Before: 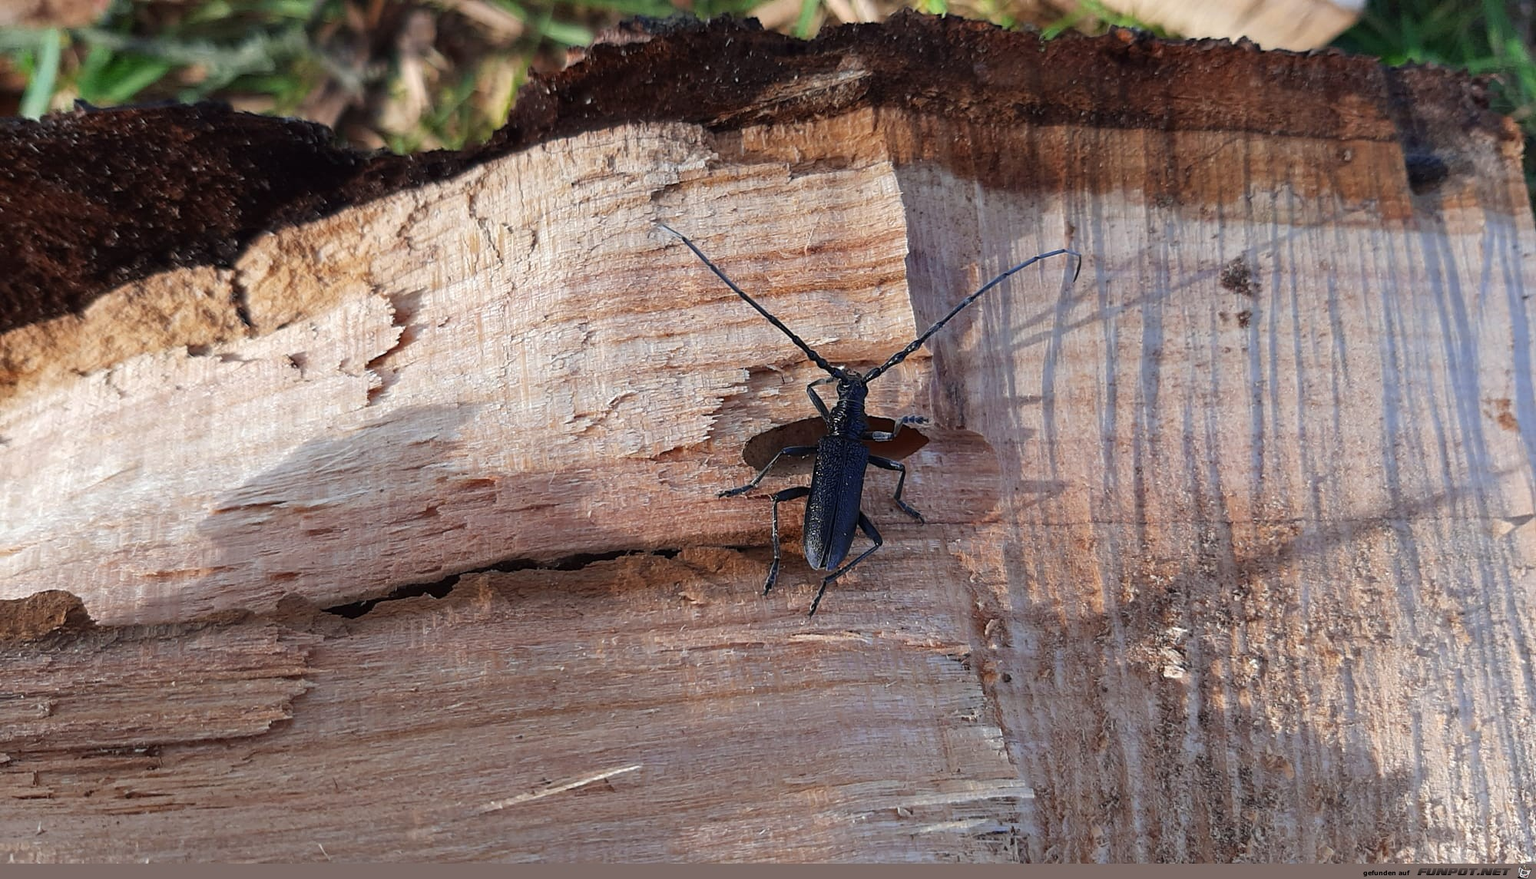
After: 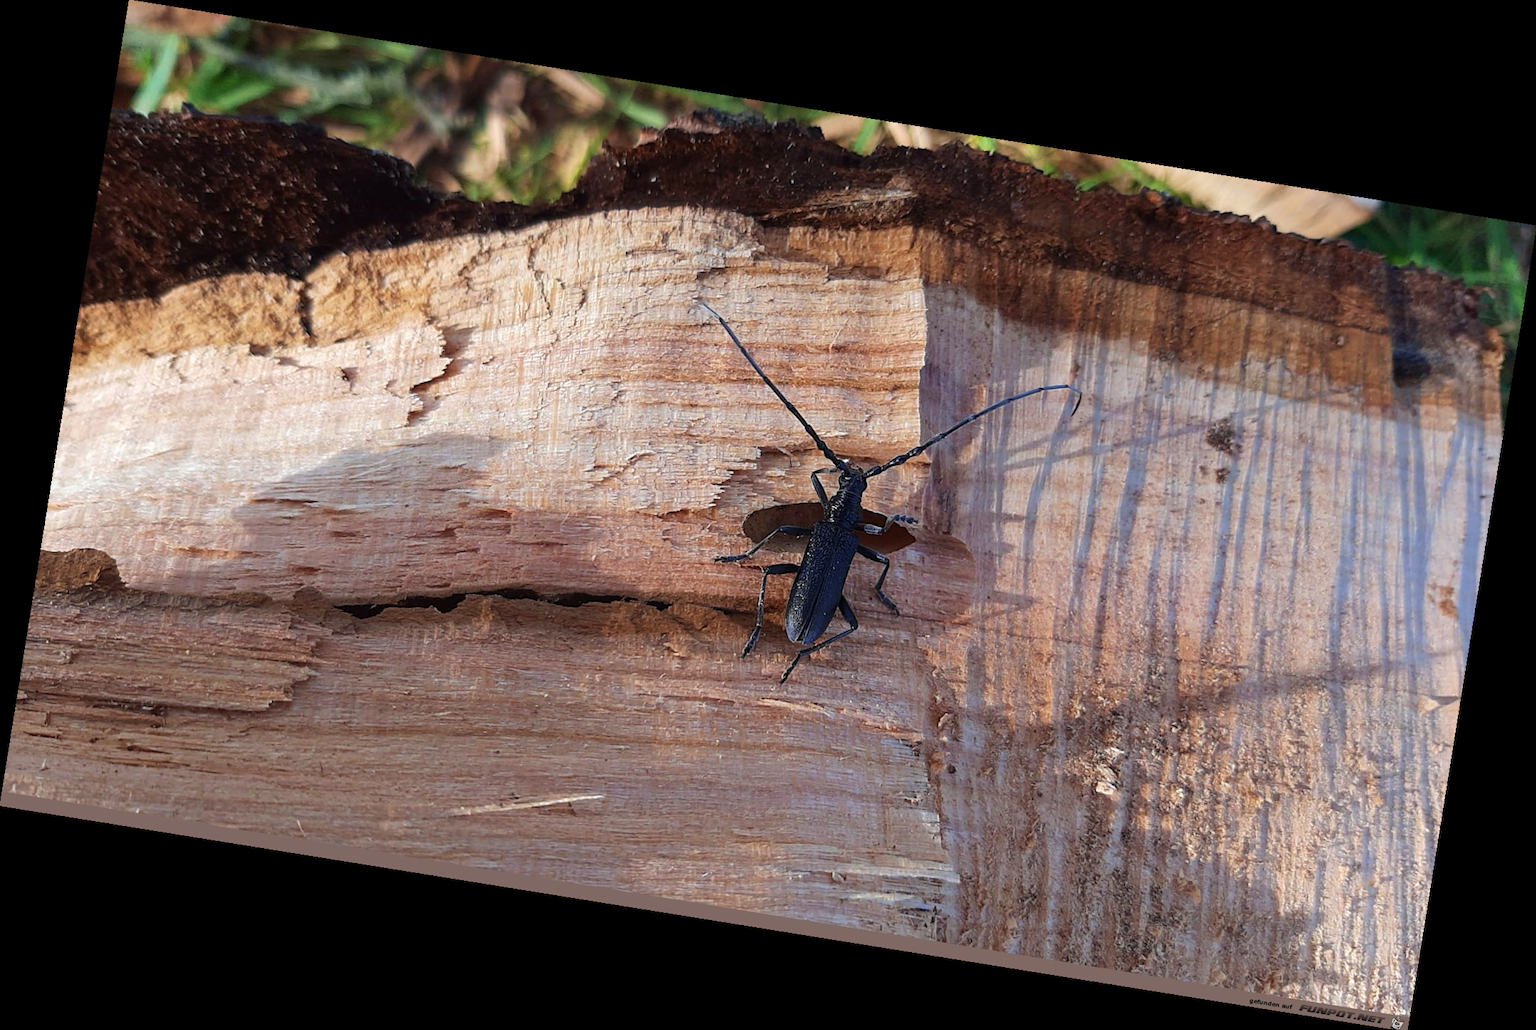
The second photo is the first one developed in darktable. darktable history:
rotate and perspective: rotation 9.12°, automatic cropping off
velvia: on, module defaults
